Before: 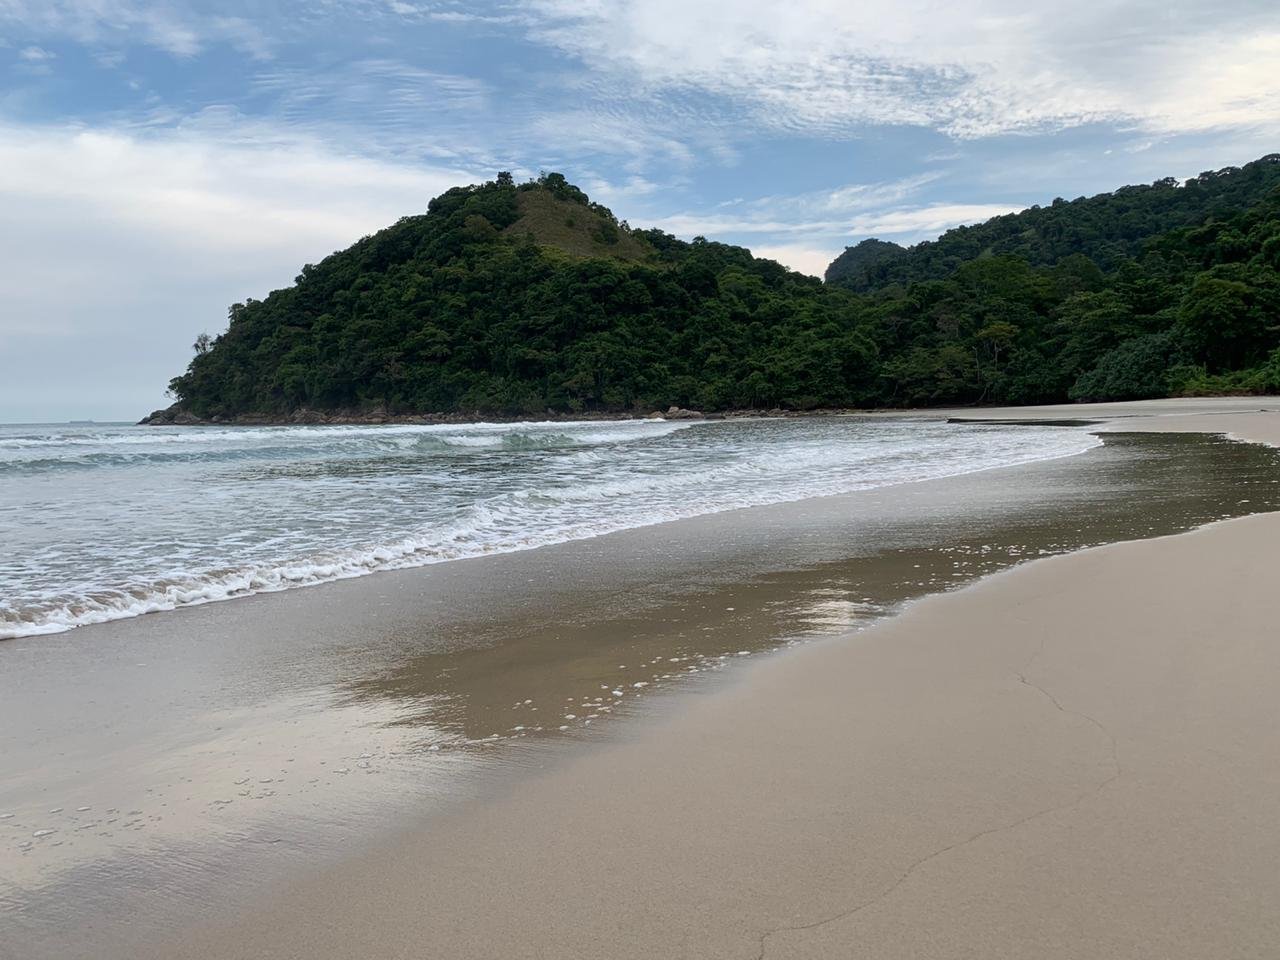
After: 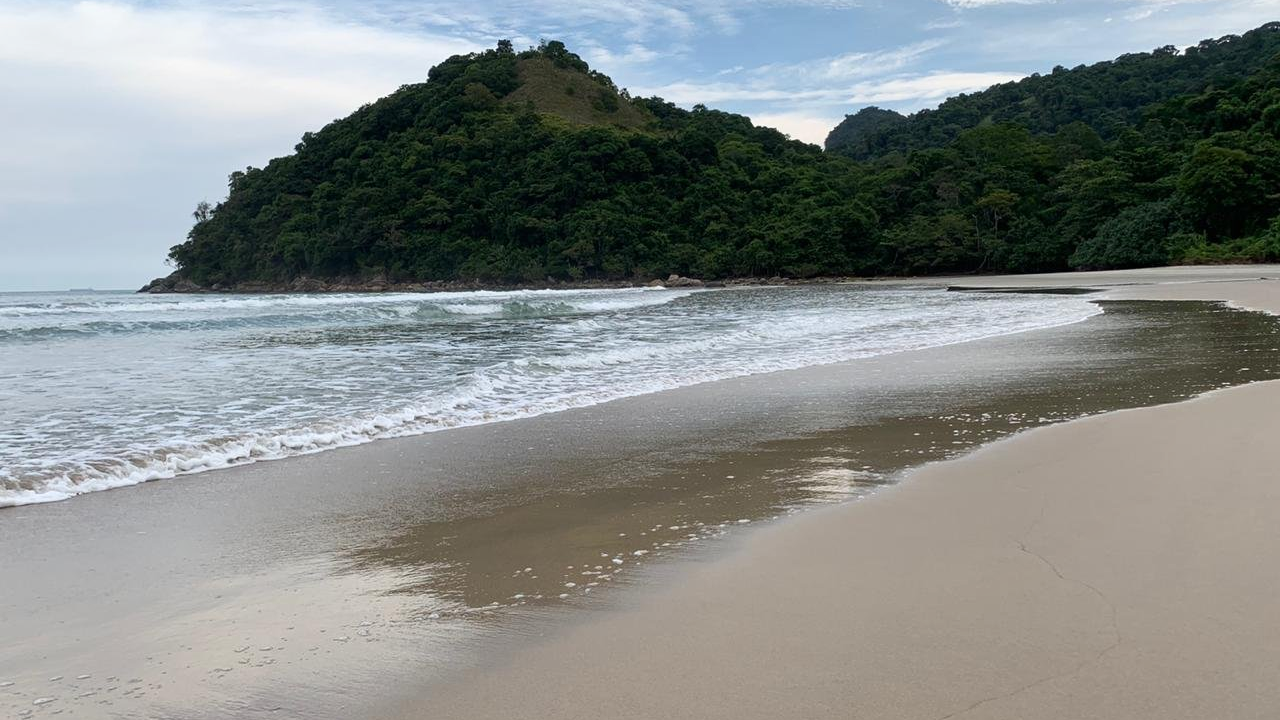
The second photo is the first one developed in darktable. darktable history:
shadows and highlights: shadows 0, highlights 40
crop: top 13.819%, bottom 11.169%
